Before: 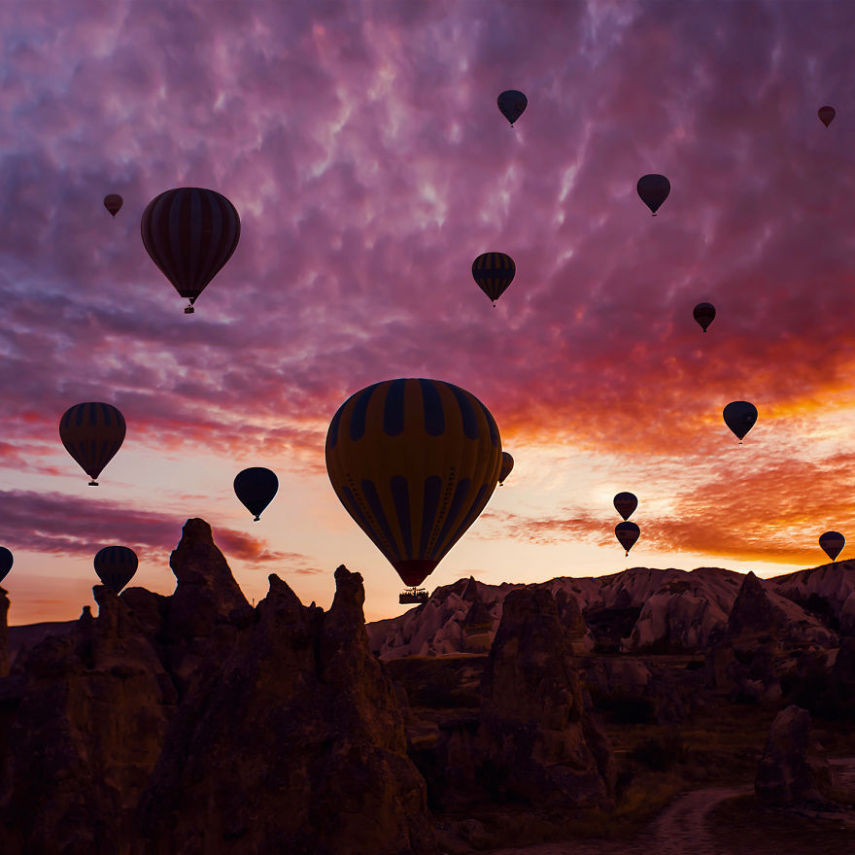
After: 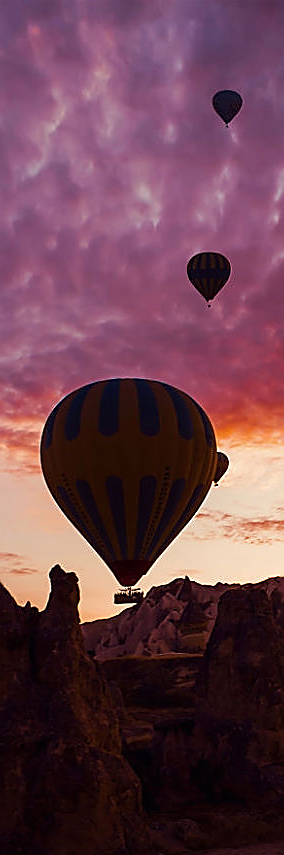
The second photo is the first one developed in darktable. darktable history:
sharpen: radius 1.4, amount 1.25, threshold 0.7
crop: left 33.36%, right 33.36%
